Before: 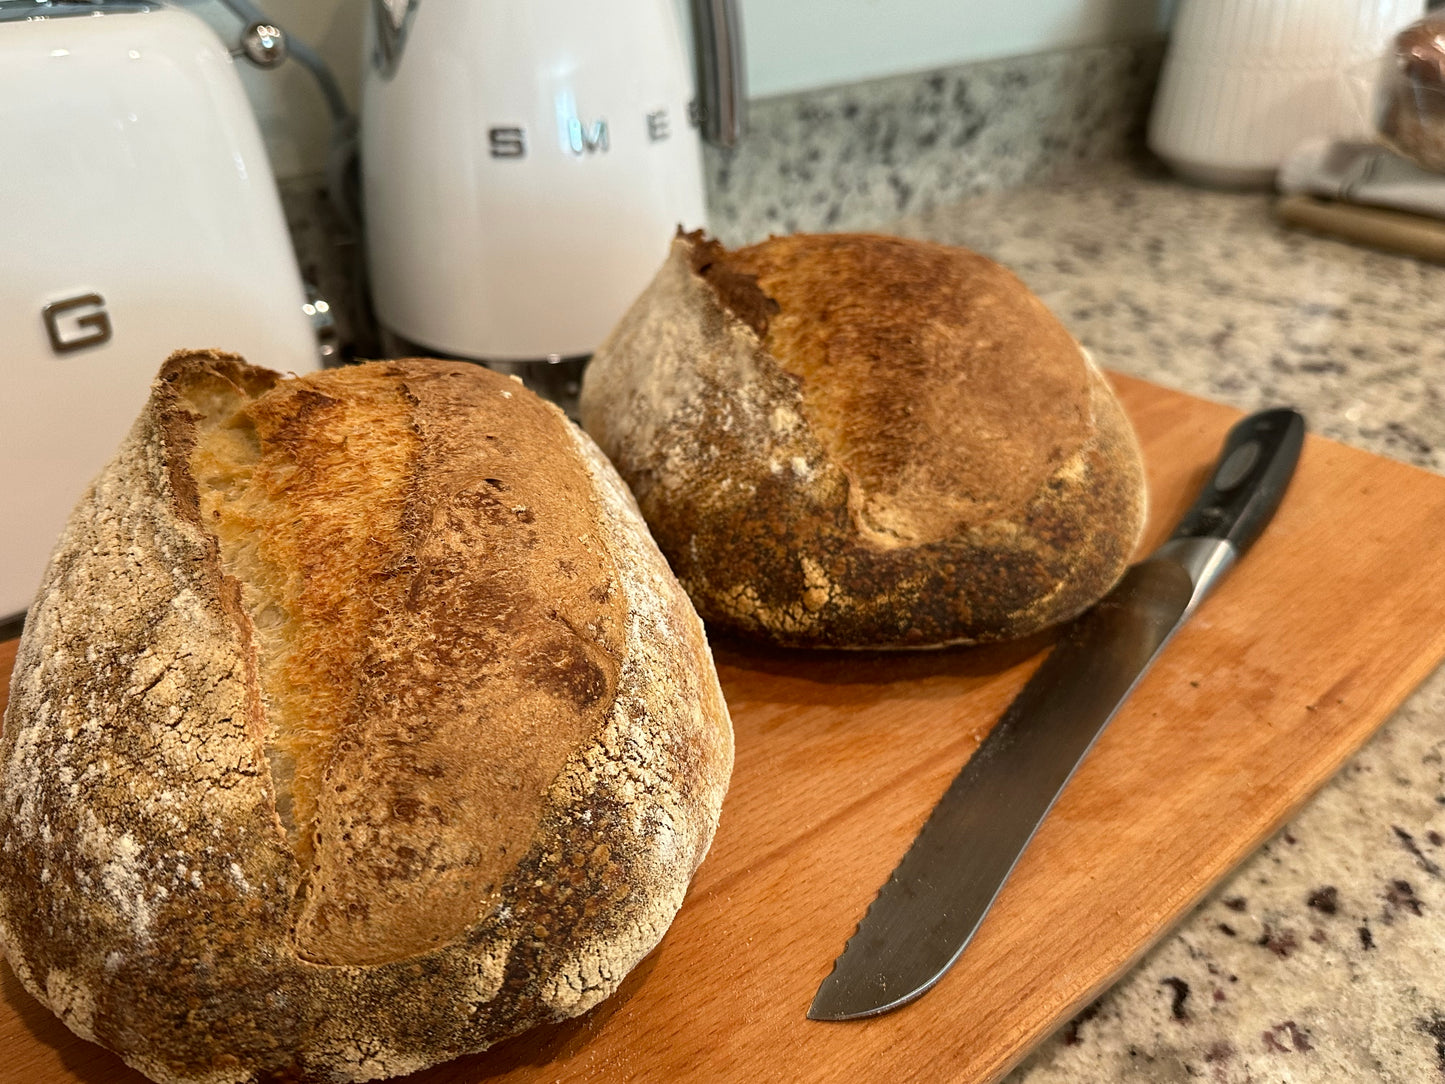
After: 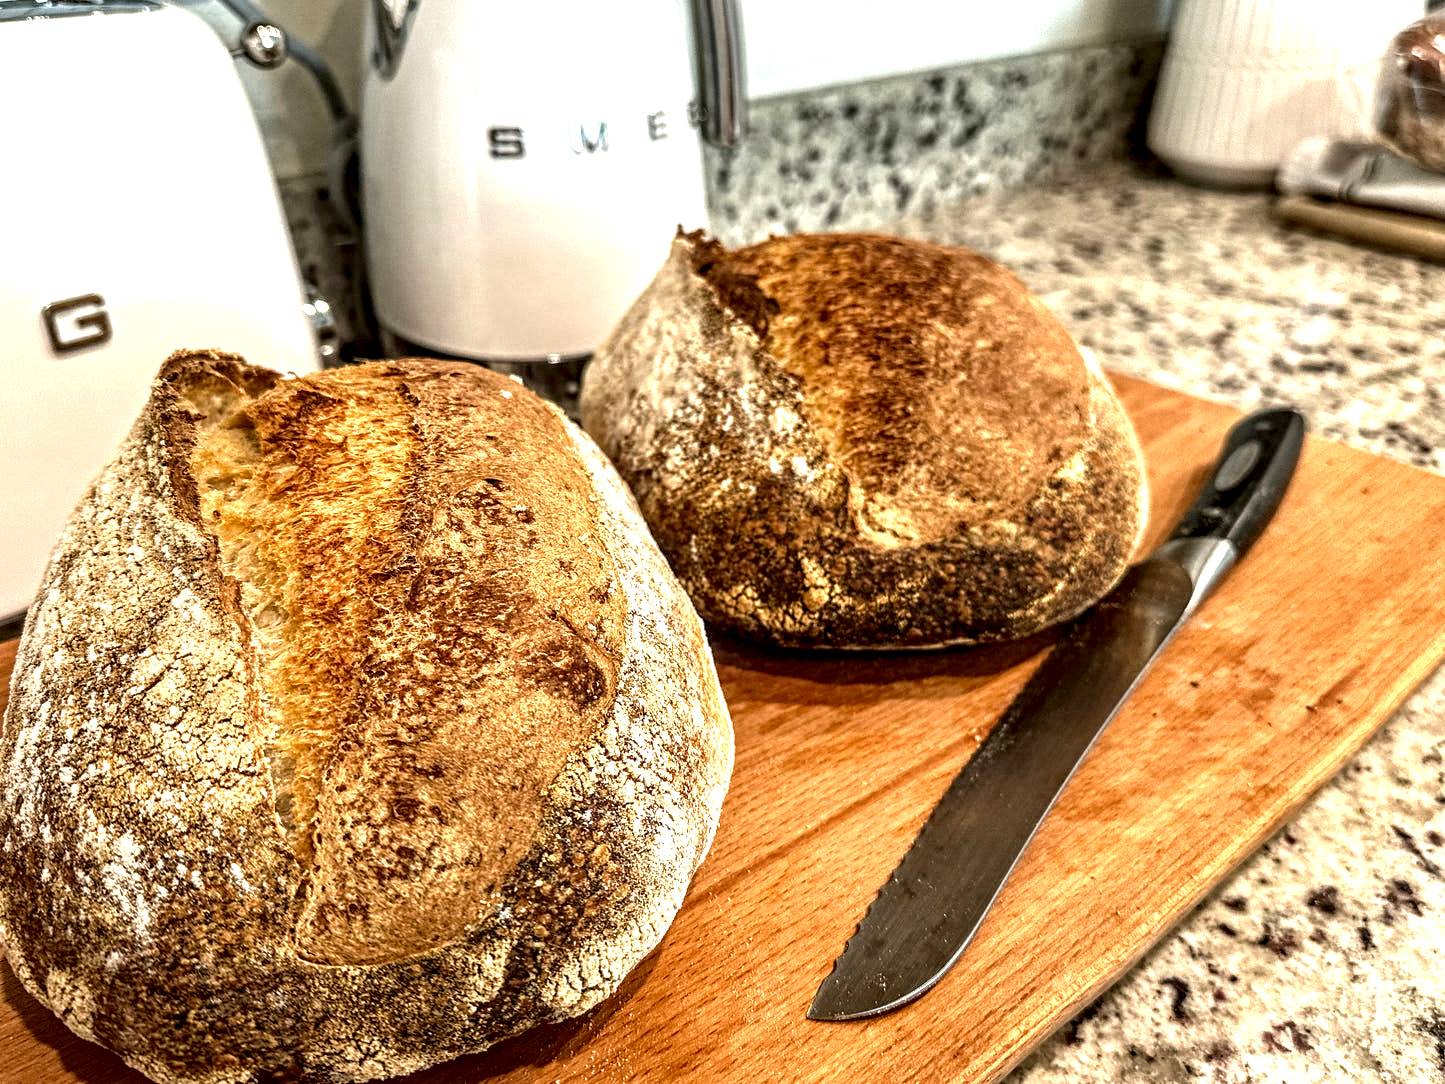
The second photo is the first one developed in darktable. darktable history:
local contrast: highlights 79%, shadows 56%, detail 175%, midtone range 0.428
exposure: black level correction 0, exposure 0.7 EV, compensate highlight preservation false
white balance: red 1, blue 1
contrast equalizer: y [[0.5, 0.501, 0.525, 0.597, 0.58, 0.514], [0.5 ×6], [0.5 ×6], [0 ×6], [0 ×6]]
